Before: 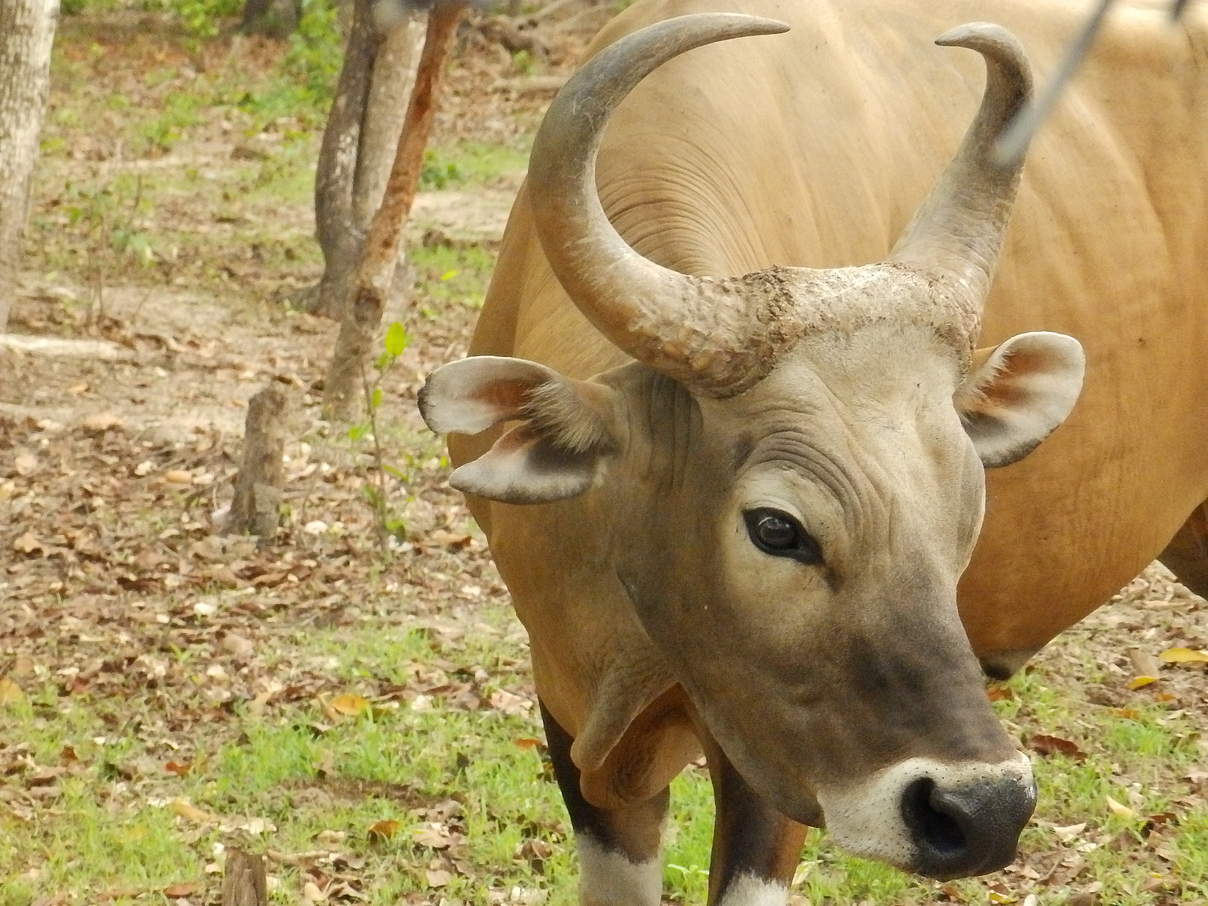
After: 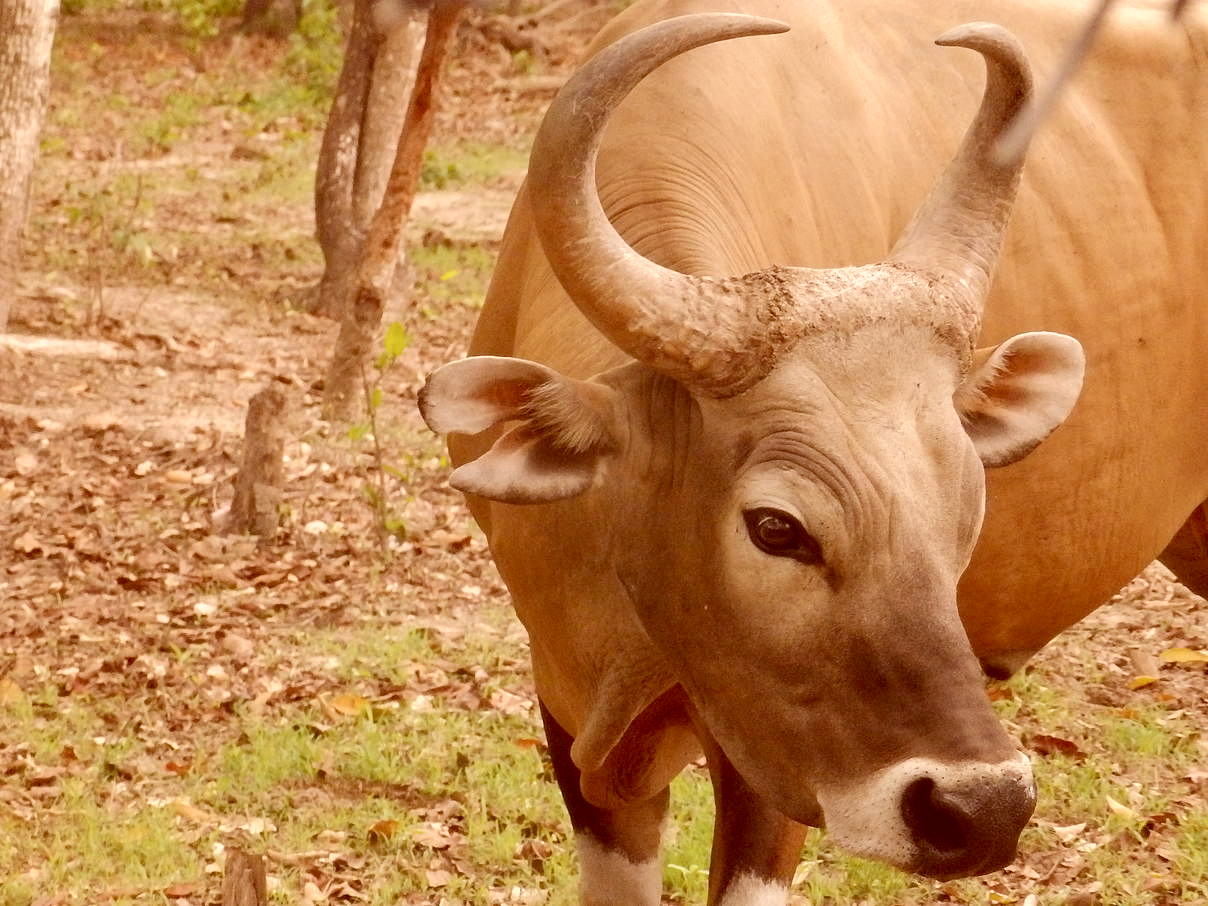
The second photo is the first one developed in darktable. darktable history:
color correction: highlights a* 9.22, highlights b* 8.7, shadows a* 39.74, shadows b* 39.35, saturation 0.782
